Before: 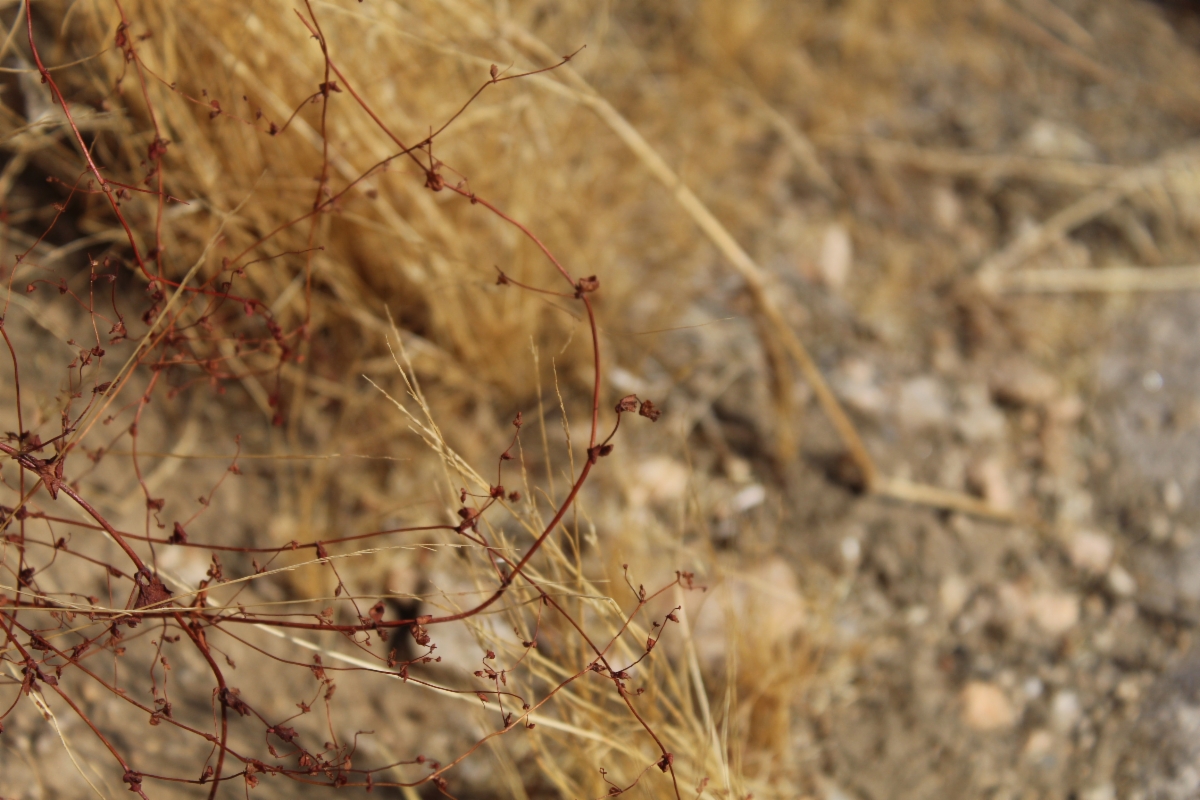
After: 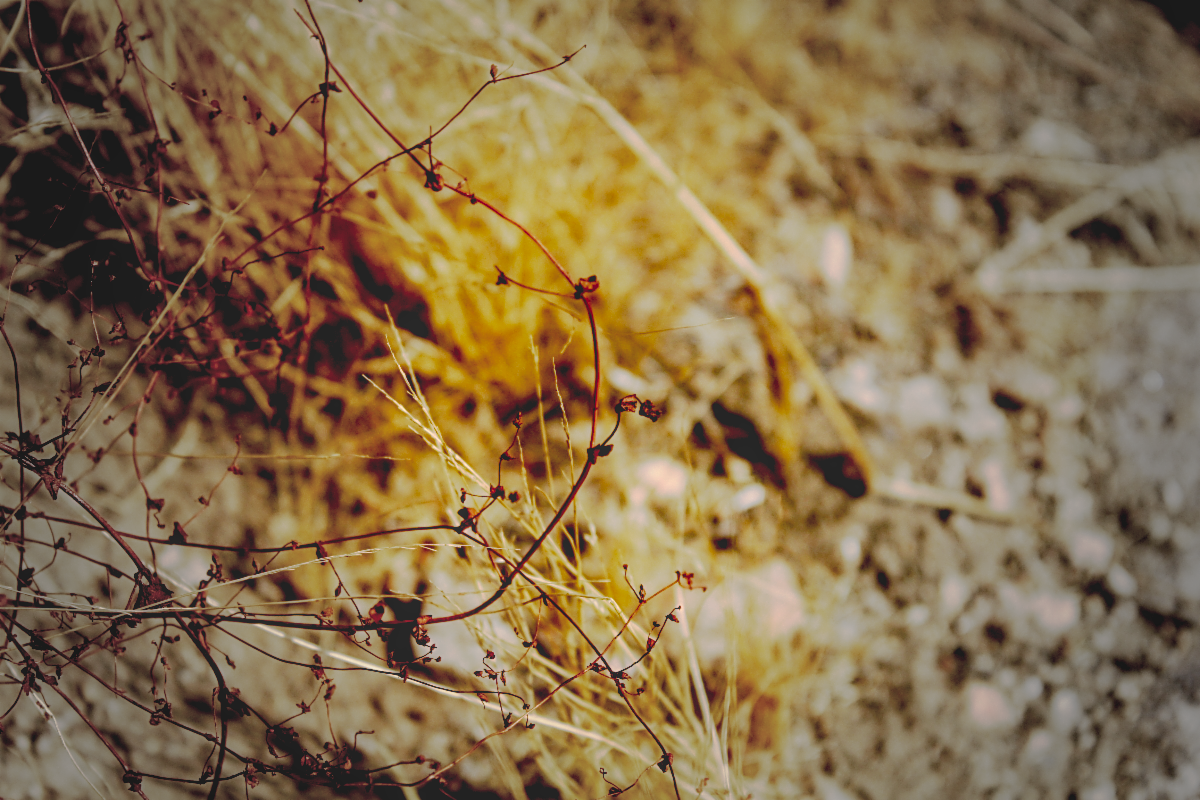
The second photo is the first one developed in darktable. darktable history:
sharpen: amount 0.498
local contrast: on, module defaults
vignetting: fall-off start 34.28%, fall-off radius 64.41%, width/height ratio 0.955
base curve: curves: ch0 [(0.065, 0.026) (0.236, 0.358) (0.53, 0.546) (0.777, 0.841) (0.924, 0.992)], preserve colors none
